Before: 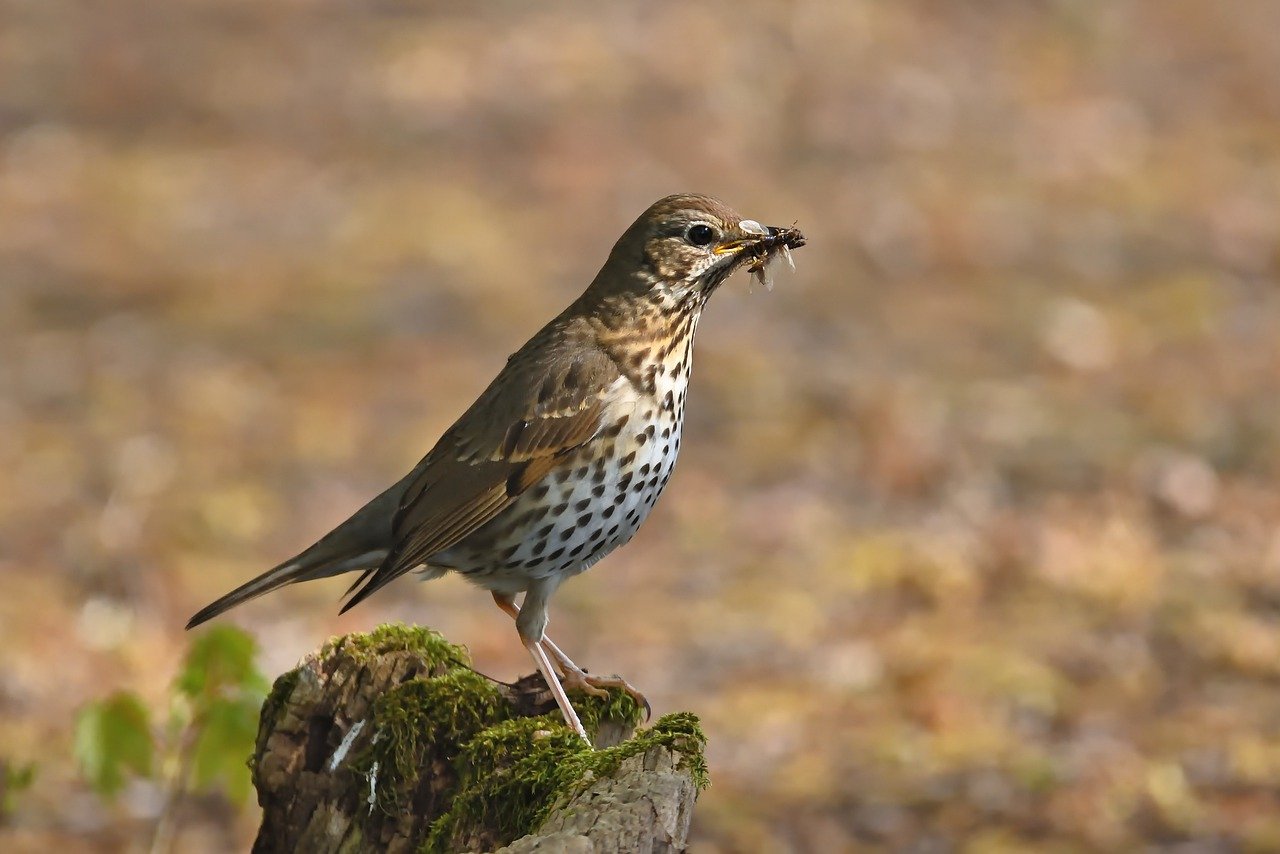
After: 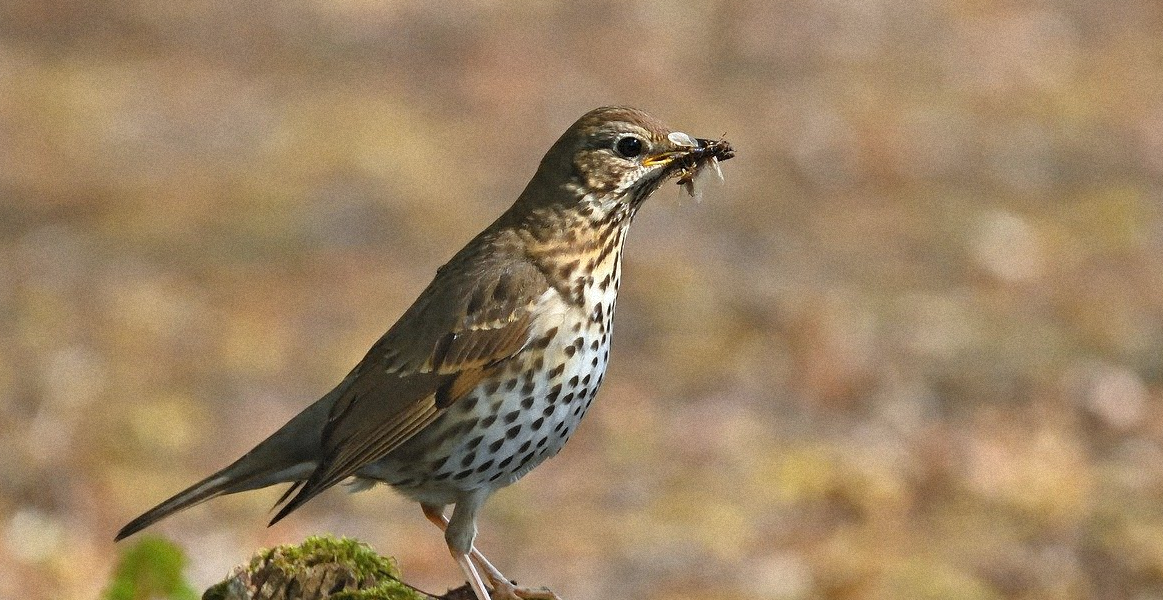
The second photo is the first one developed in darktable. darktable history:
shadows and highlights: shadows -10, white point adjustment 1.5, highlights 10
crop: left 5.596%, top 10.314%, right 3.534%, bottom 19.395%
grain: mid-tones bias 0%
white balance: red 0.978, blue 0.999
